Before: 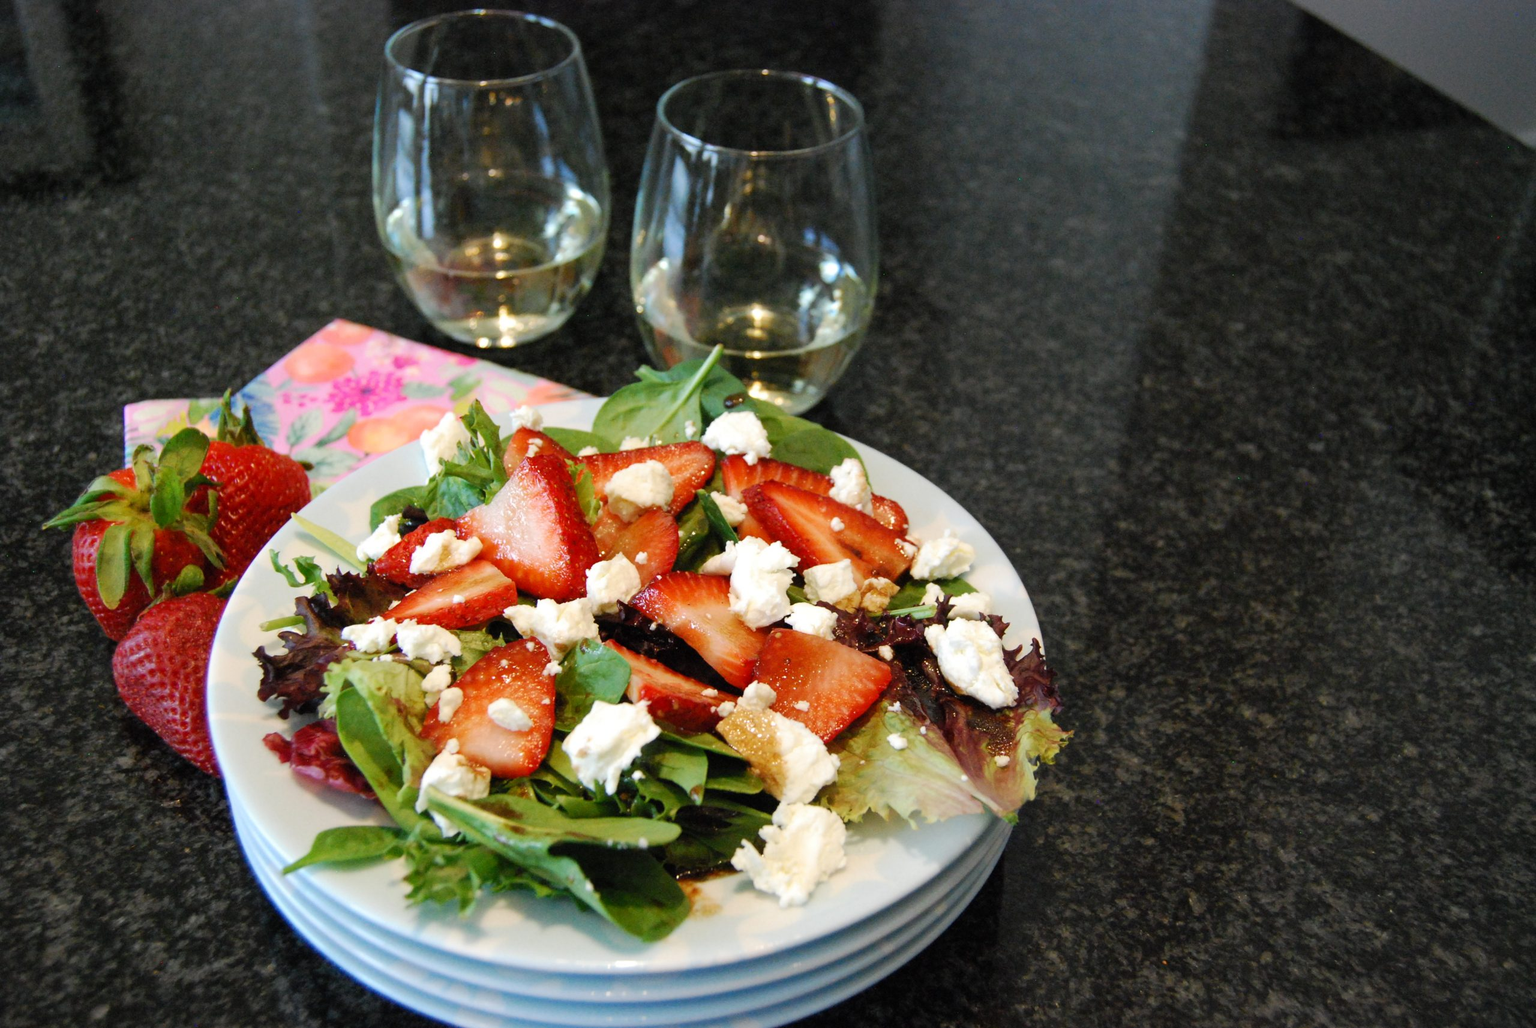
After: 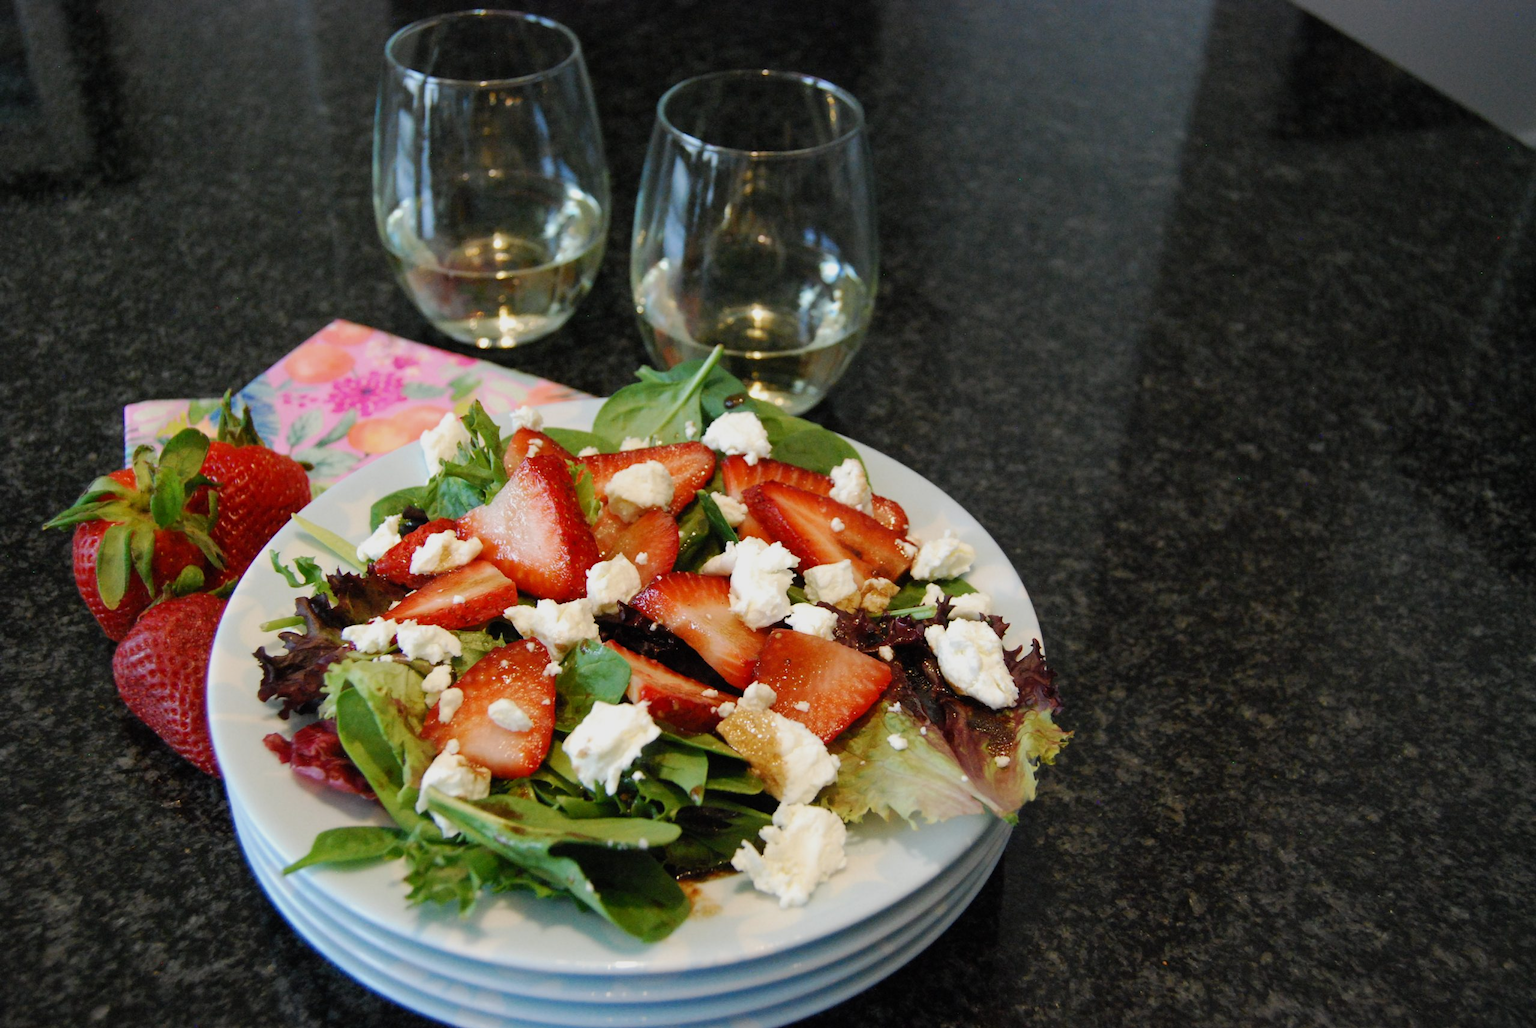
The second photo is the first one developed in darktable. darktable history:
exposure: exposure -0.312 EV, compensate highlight preservation false
